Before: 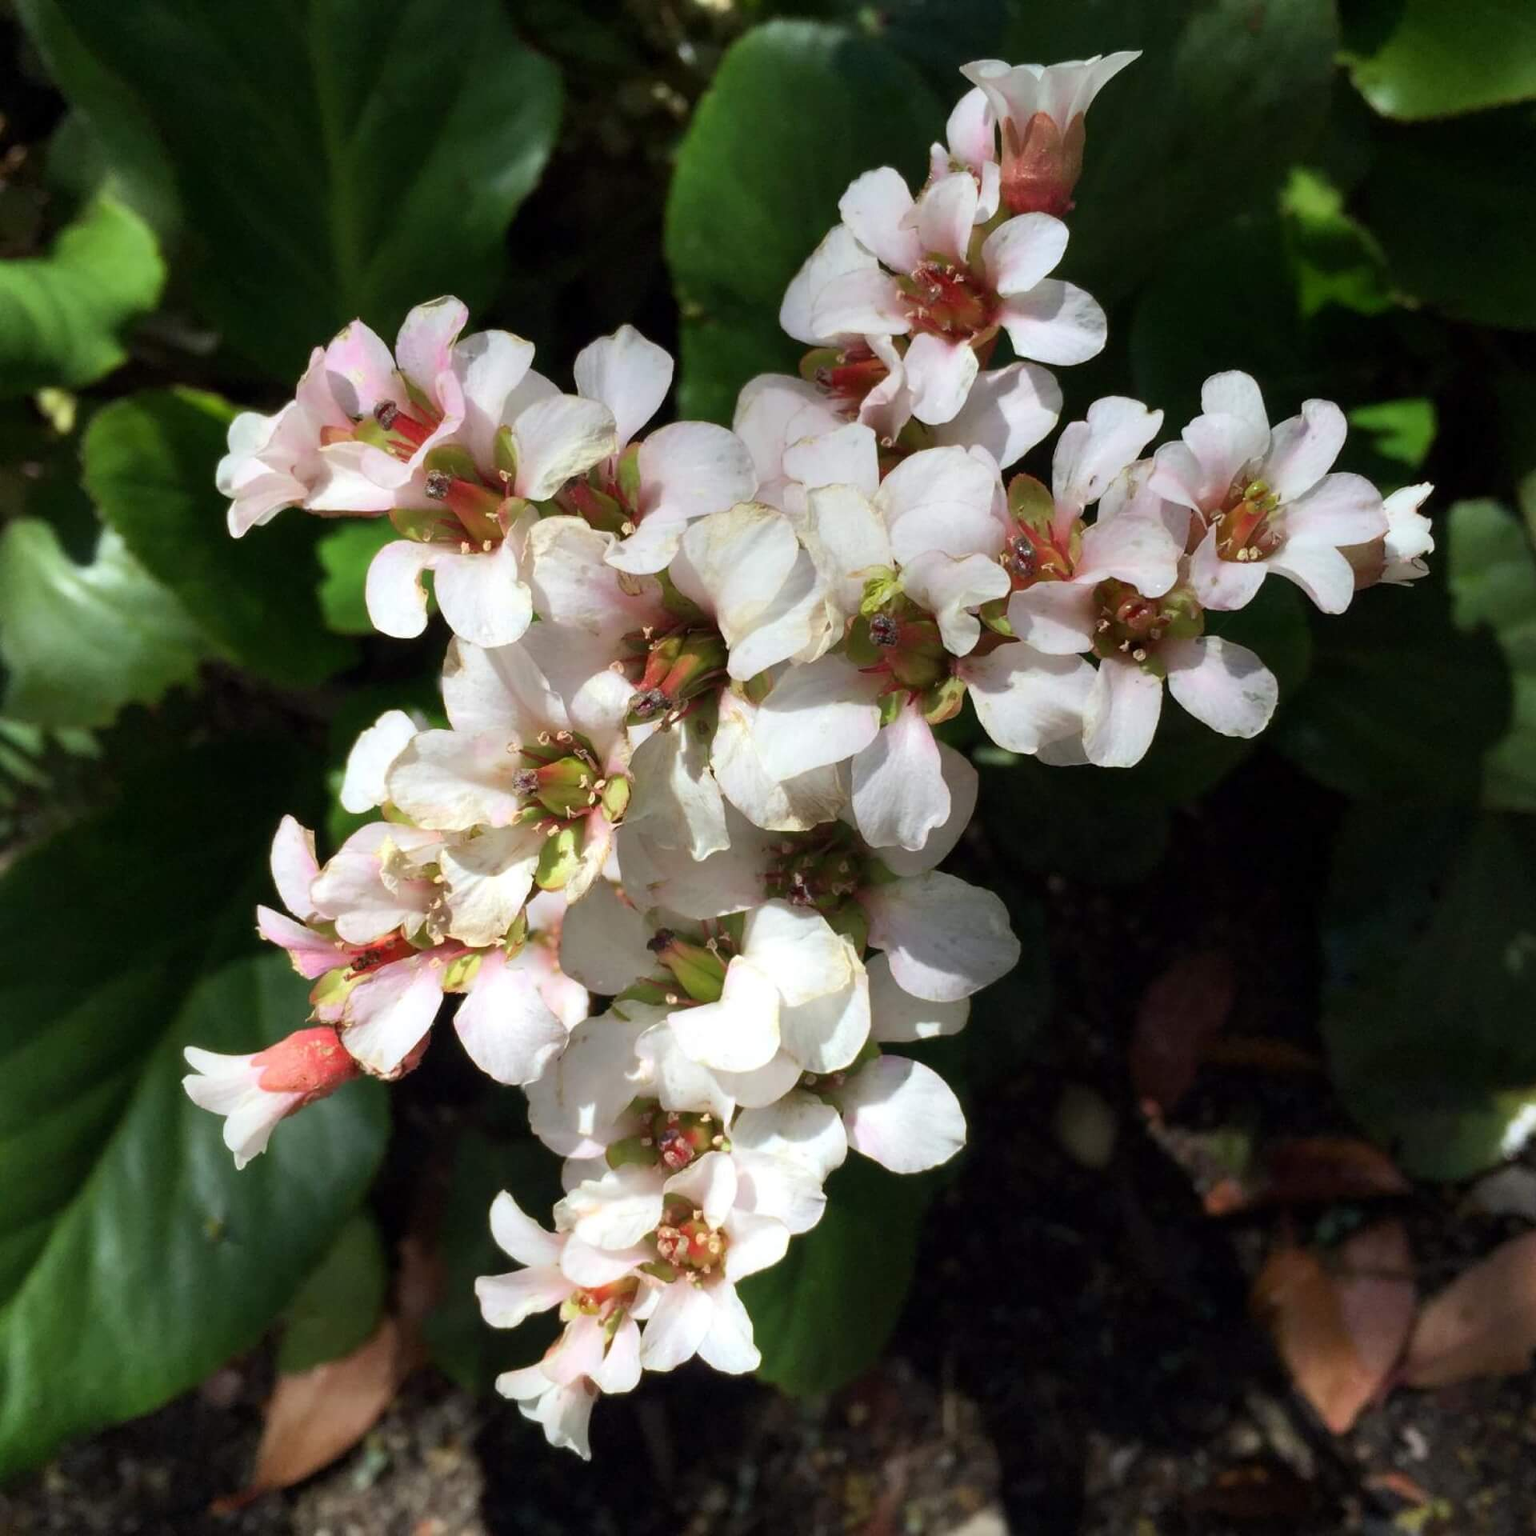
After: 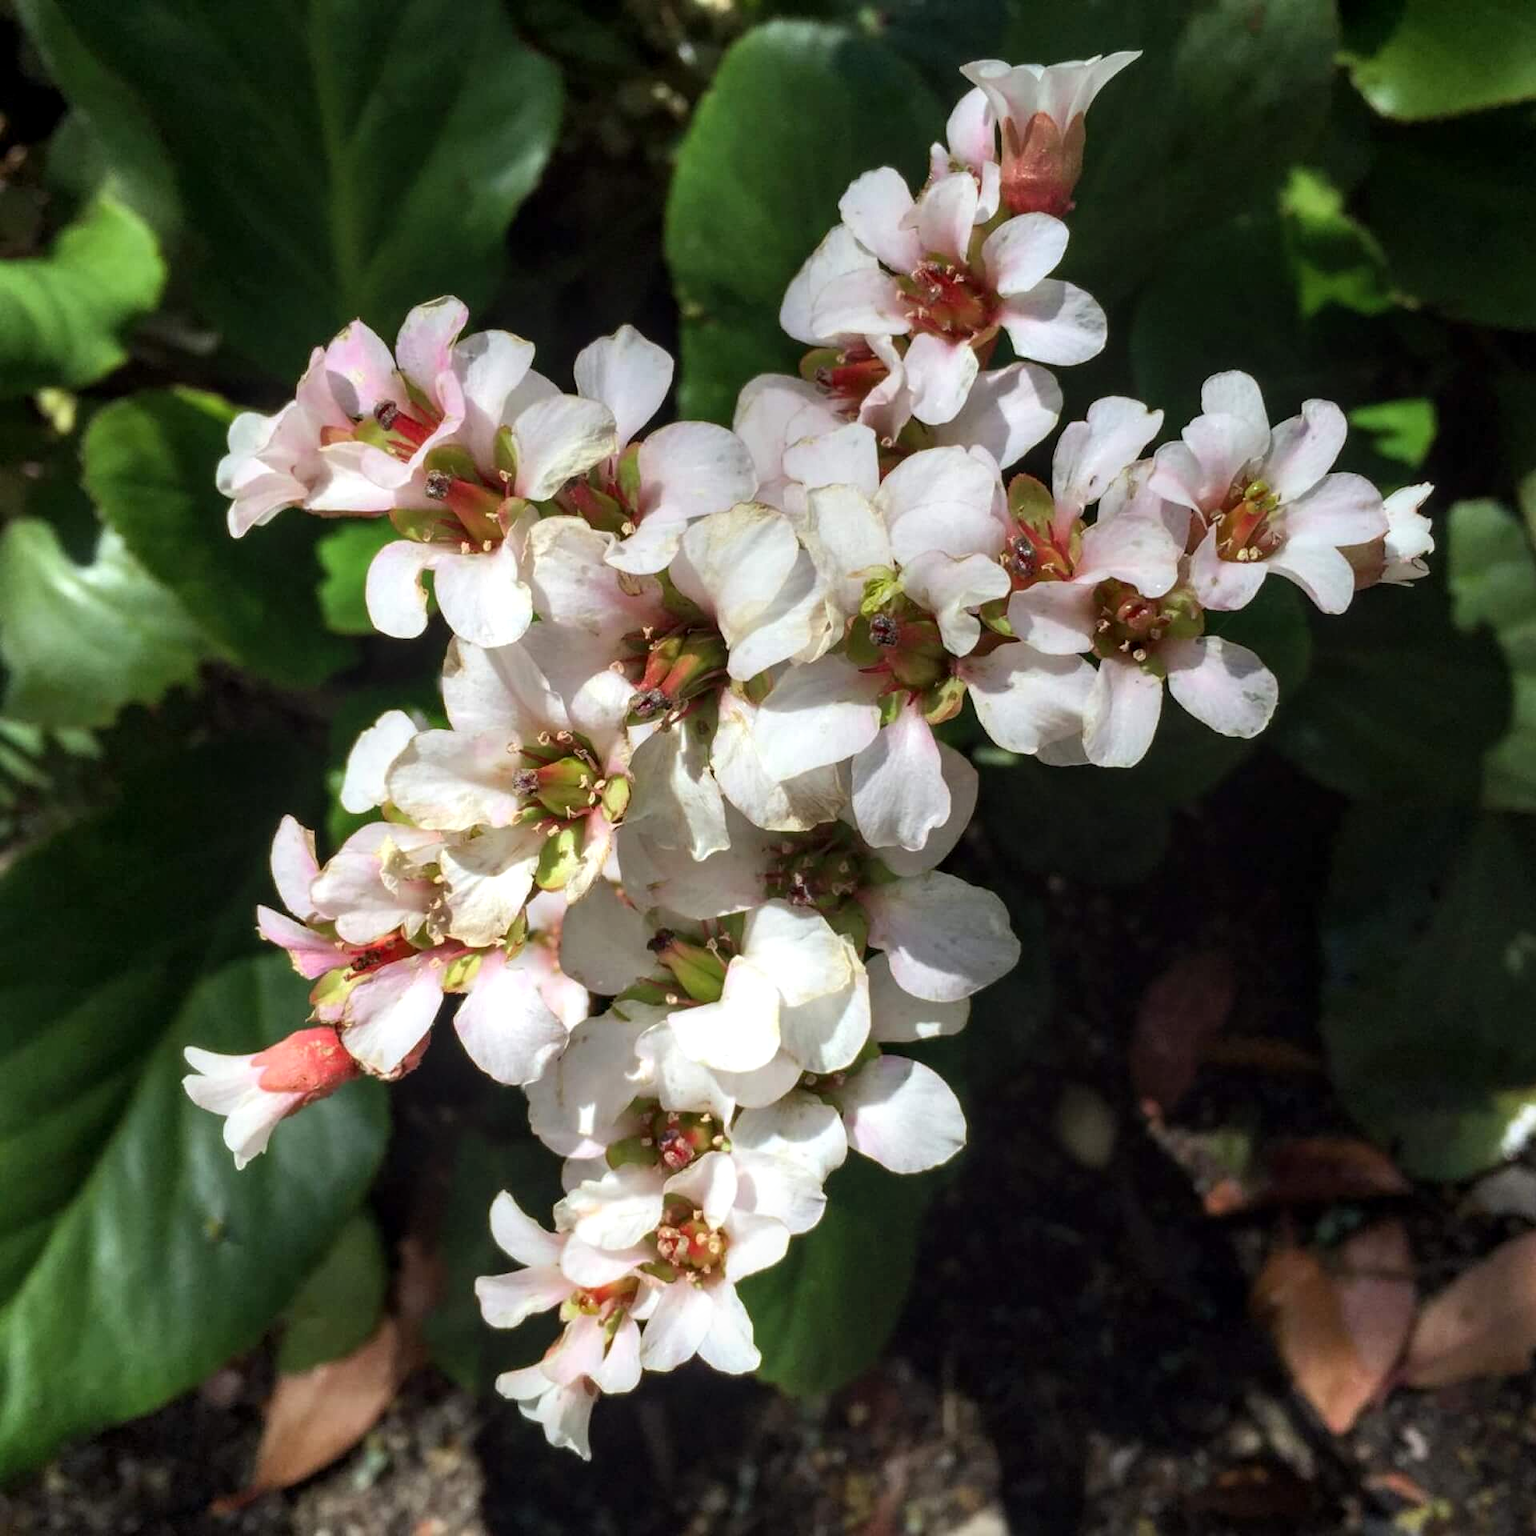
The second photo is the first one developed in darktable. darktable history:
exposure: exposure 0.131 EV, compensate highlight preservation false
local contrast: on, module defaults
